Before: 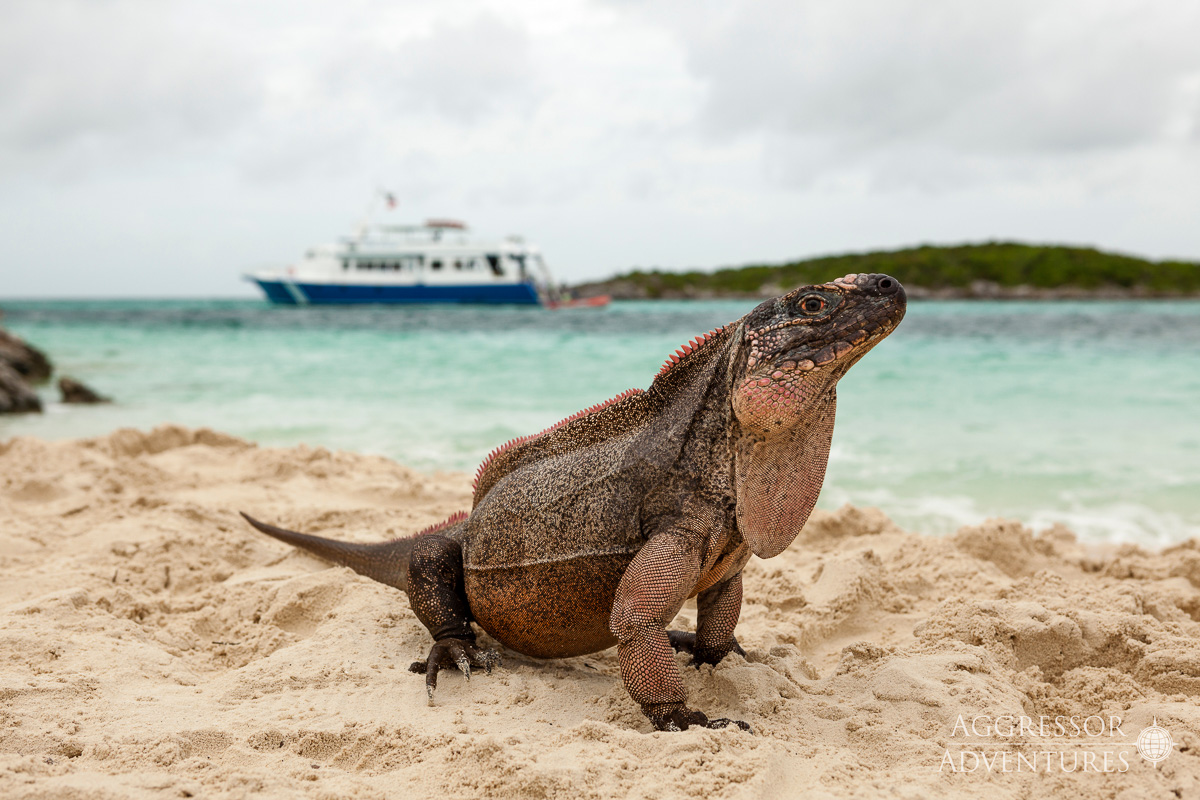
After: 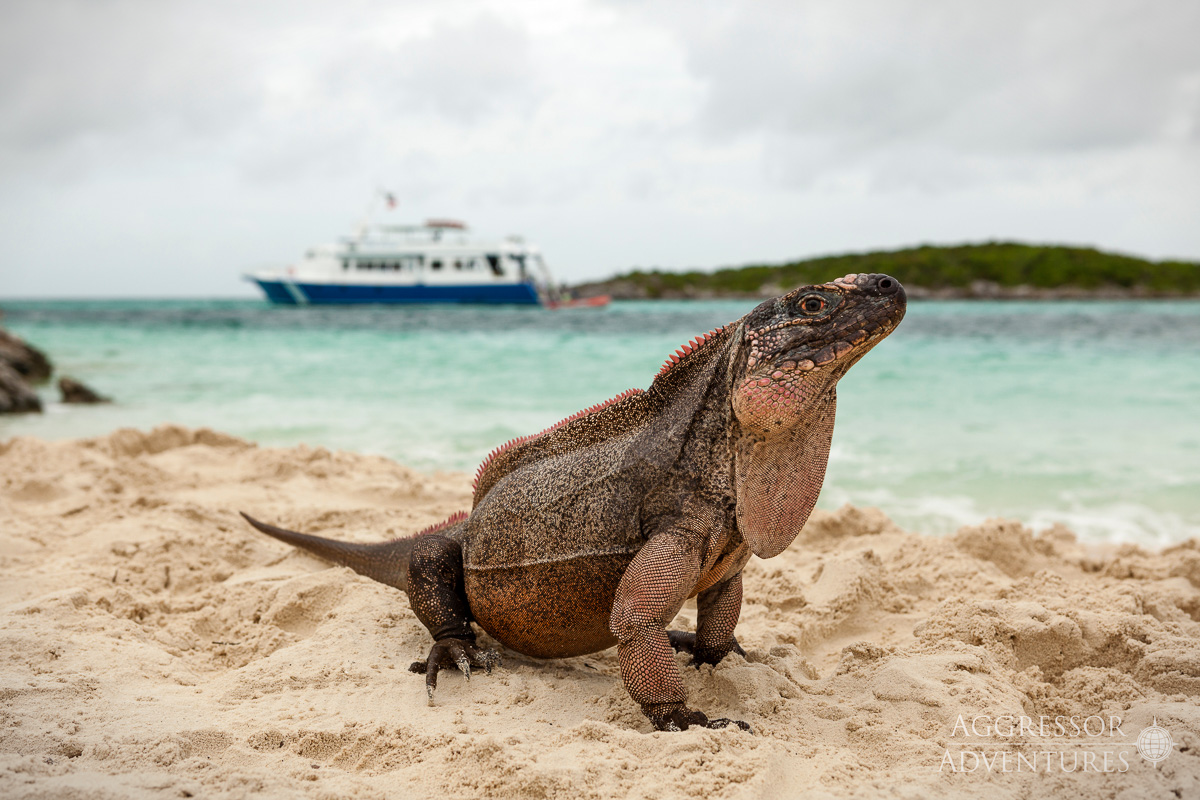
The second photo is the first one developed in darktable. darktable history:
vignetting: fall-off start 99.89%, fall-off radius 65.25%, automatic ratio true
